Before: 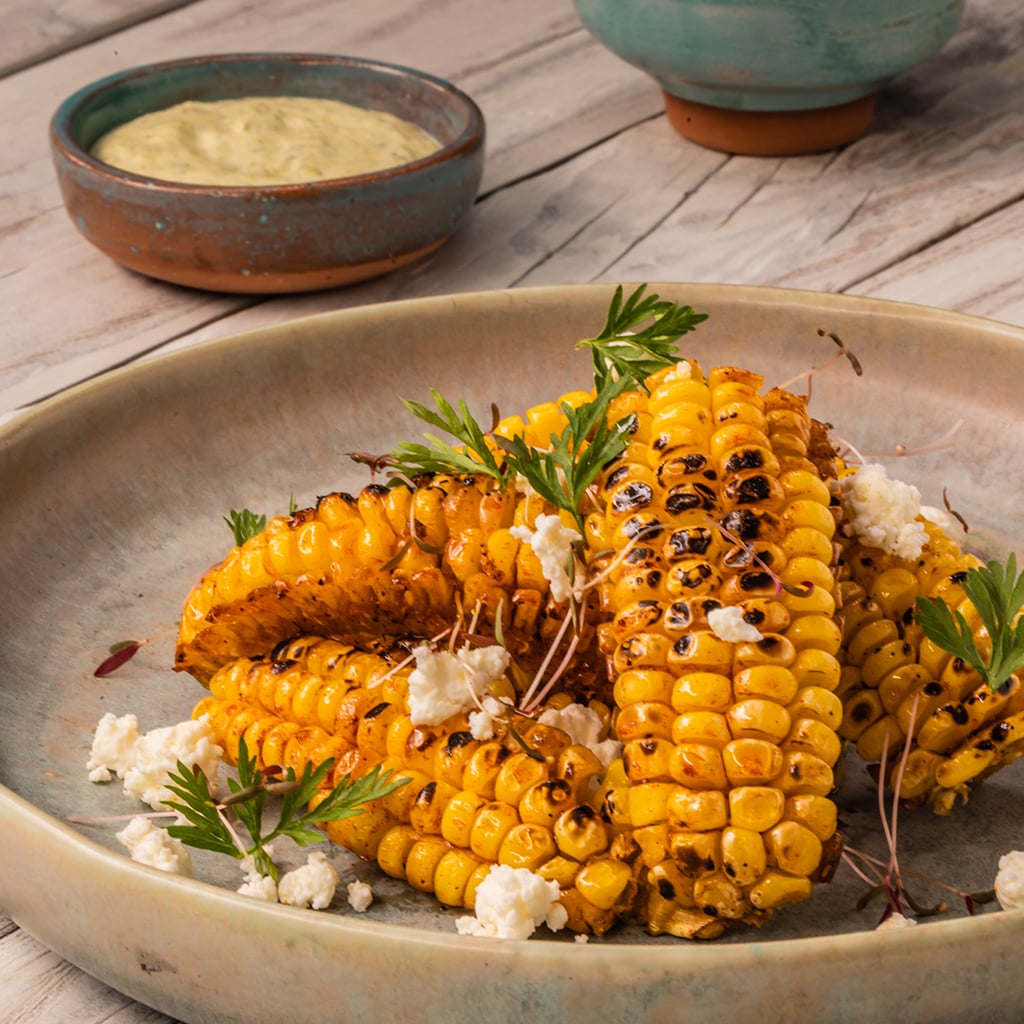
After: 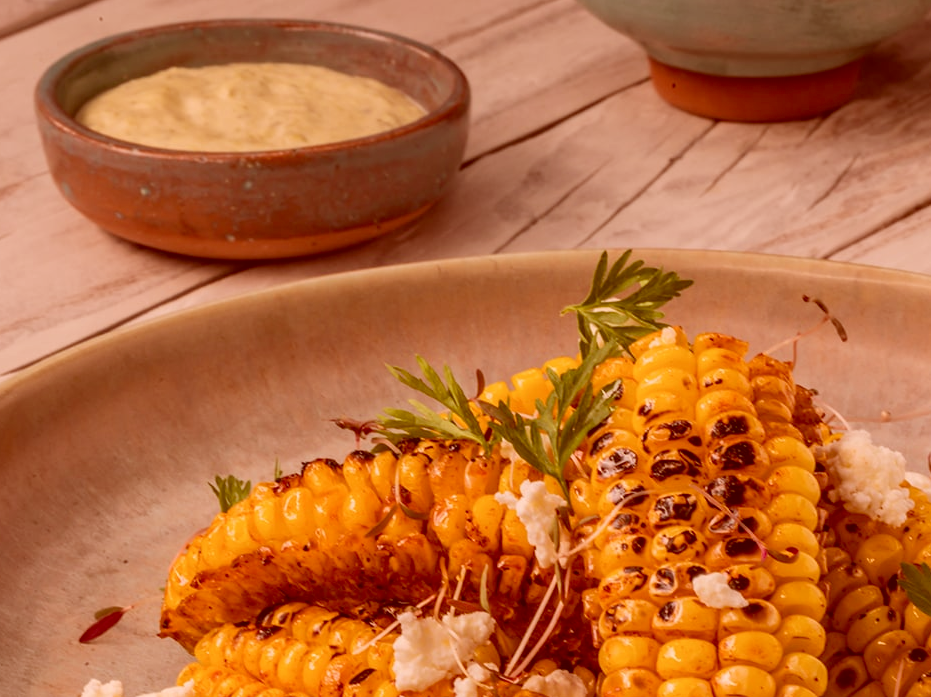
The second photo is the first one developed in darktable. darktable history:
local contrast: highlights 70%, shadows 67%, detail 84%, midtone range 0.329
crop: left 1.531%, top 3.417%, right 7.547%, bottom 28.463%
color correction: highlights a* 9.37, highlights b* 8.82, shadows a* 39.59, shadows b* 39.92, saturation 0.794
